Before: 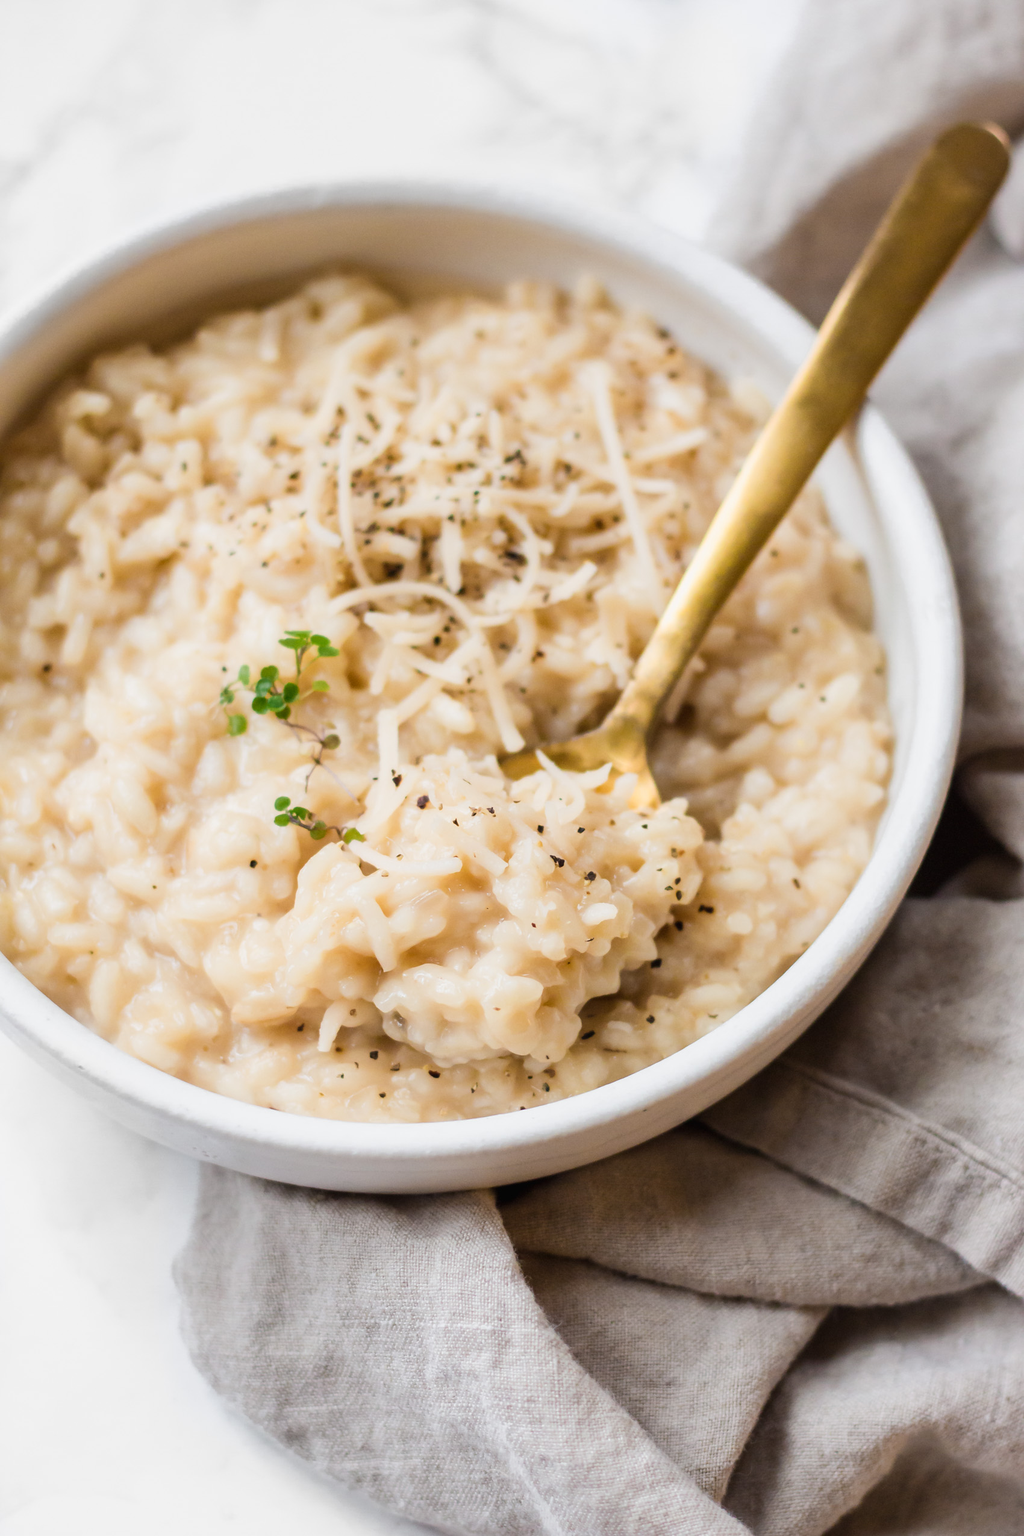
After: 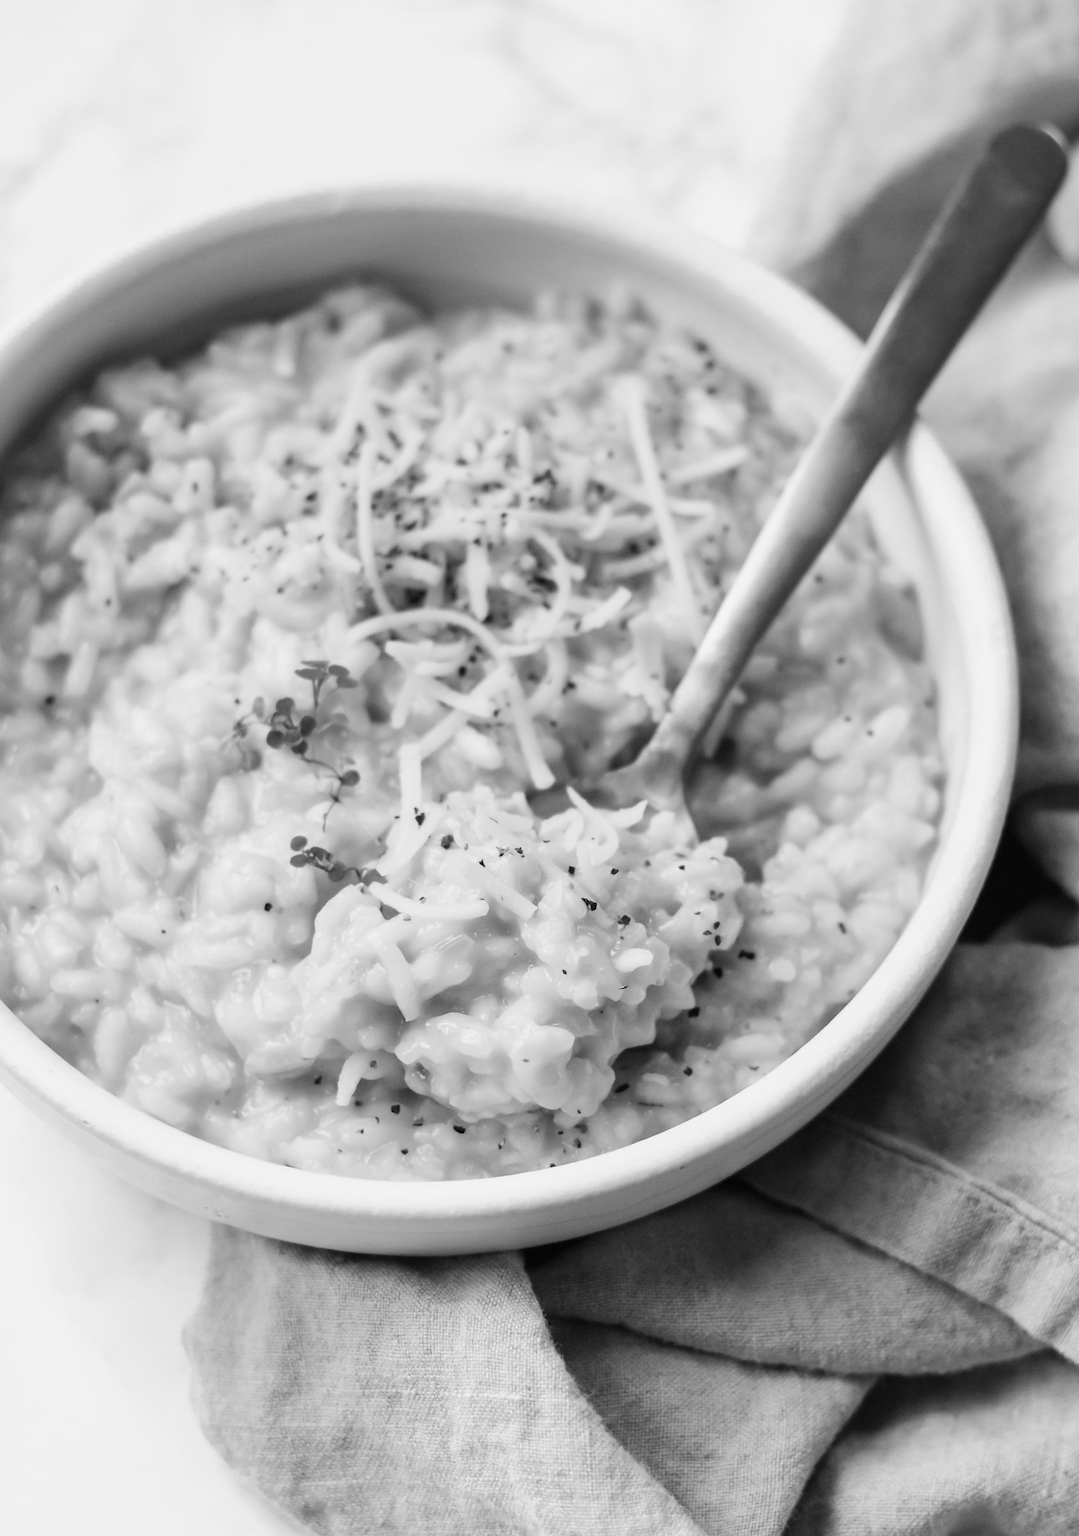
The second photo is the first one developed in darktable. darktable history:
crop: top 0.406%, right 0.255%, bottom 4.992%
color calibration: output gray [0.246, 0.254, 0.501, 0], illuminant as shot in camera, x 0.358, y 0.373, temperature 4628.91 K
contrast brightness saturation: contrast 0.101, brightness 0.034, saturation 0.094
